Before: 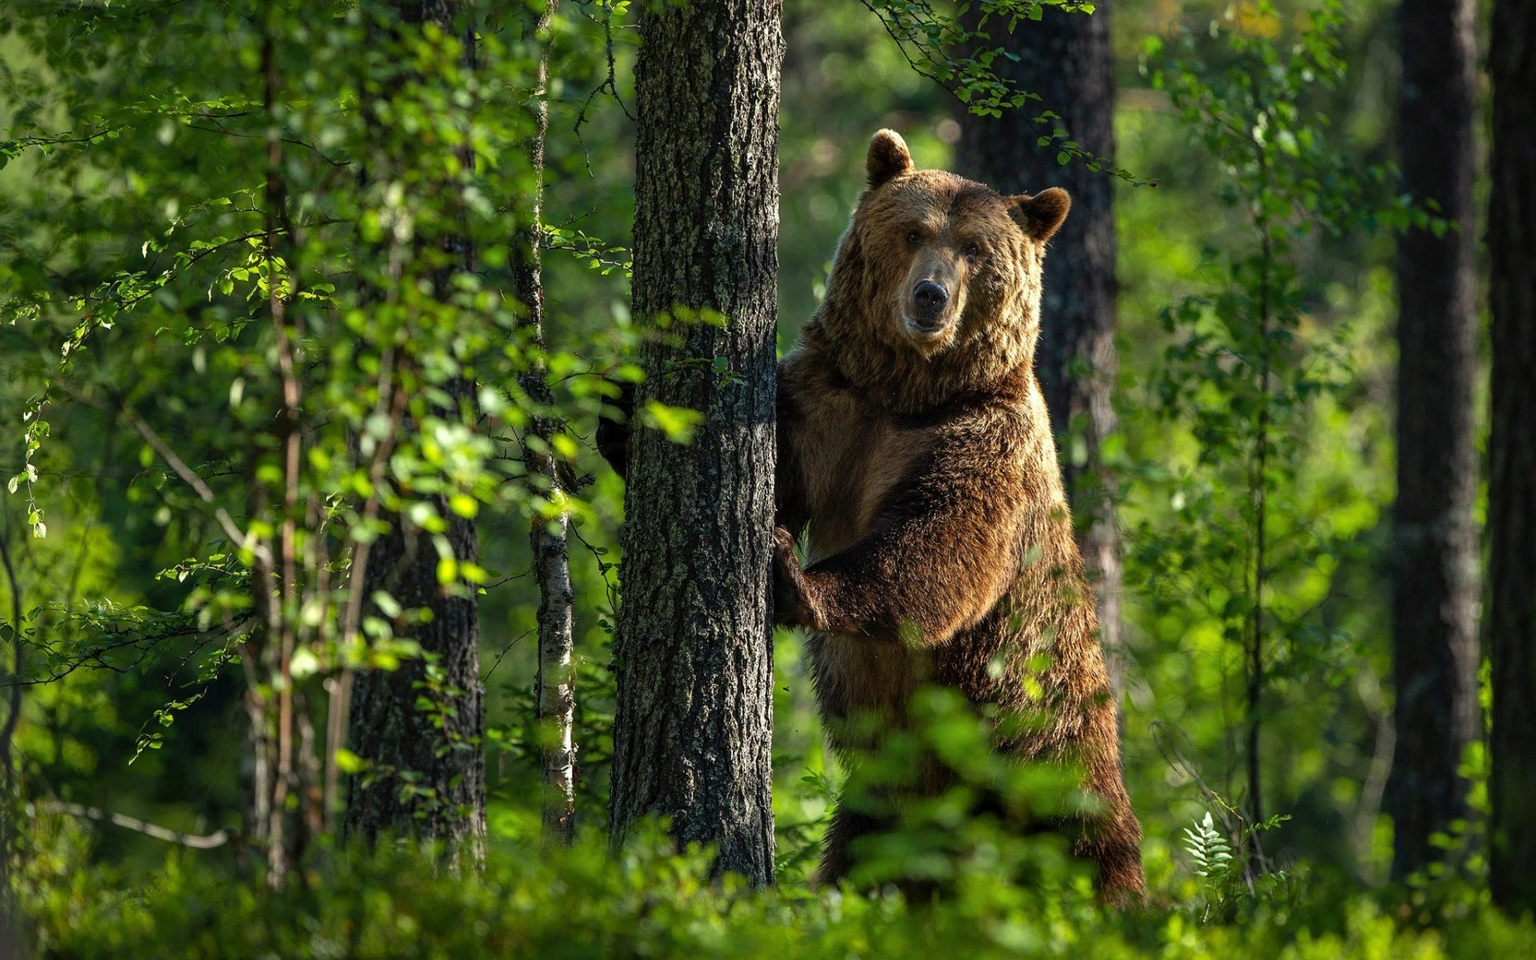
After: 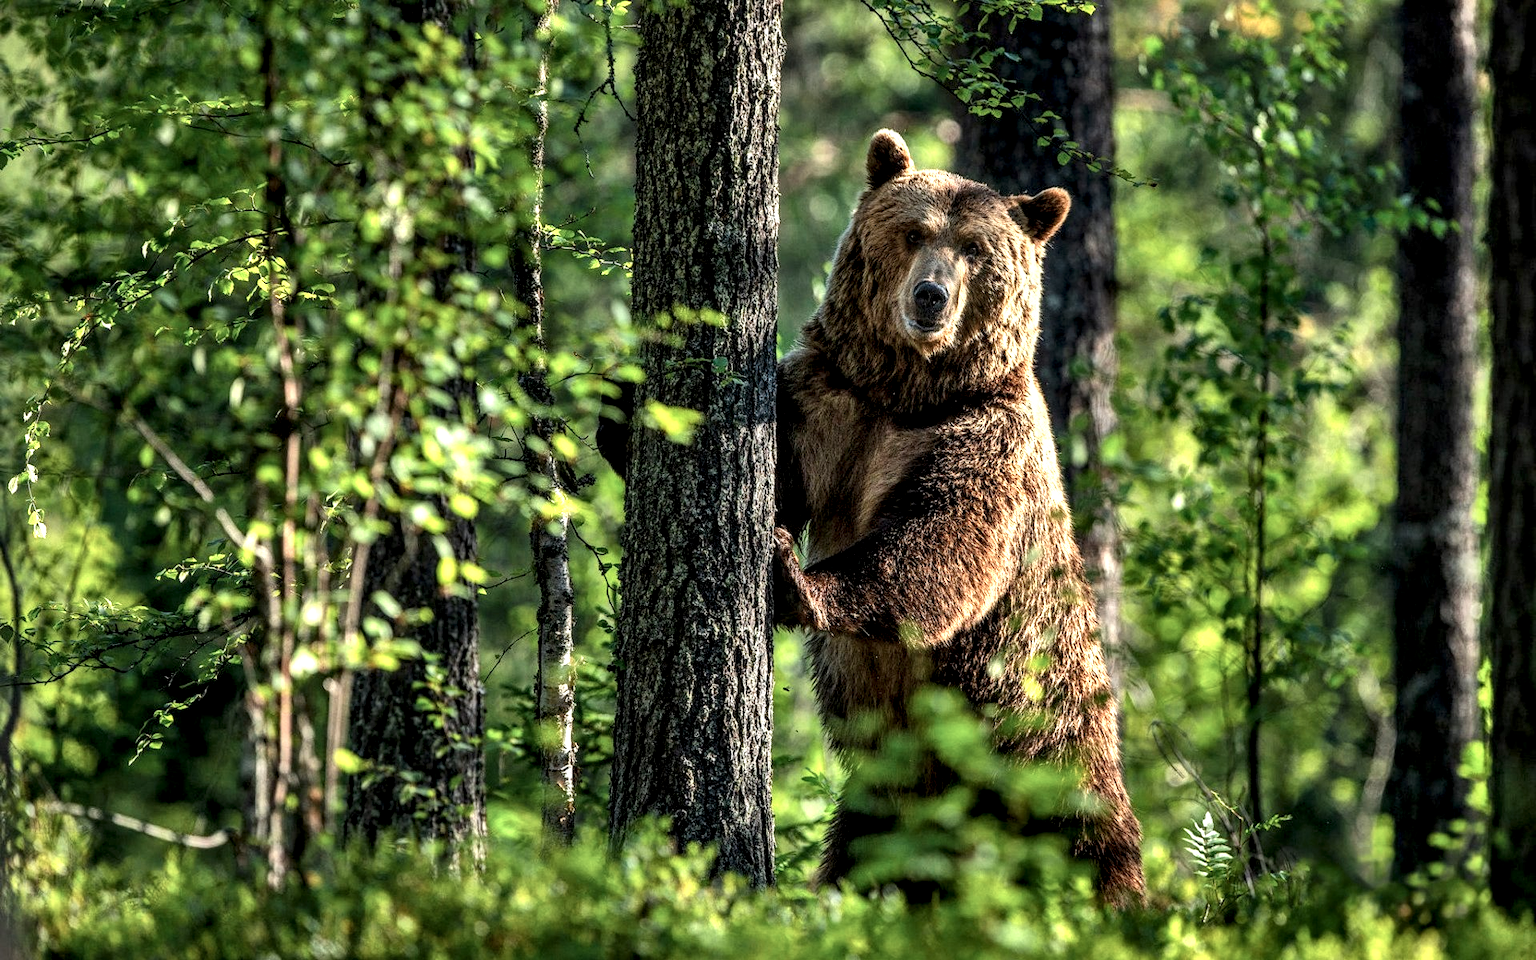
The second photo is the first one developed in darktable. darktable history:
shadows and highlights: low approximation 0.01, soften with gaussian
color zones: curves: ch0 [(0.018, 0.548) (0.224, 0.64) (0.425, 0.447) (0.675, 0.575) (0.732, 0.579)]; ch1 [(0.066, 0.487) (0.25, 0.5) (0.404, 0.43) (0.75, 0.421) (0.956, 0.421)]; ch2 [(0.044, 0.561) (0.215, 0.465) (0.399, 0.544) (0.465, 0.548) (0.614, 0.447) (0.724, 0.43) (0.882, 0.623) (0.956, 0.632)]
local contrast: detail 160%
